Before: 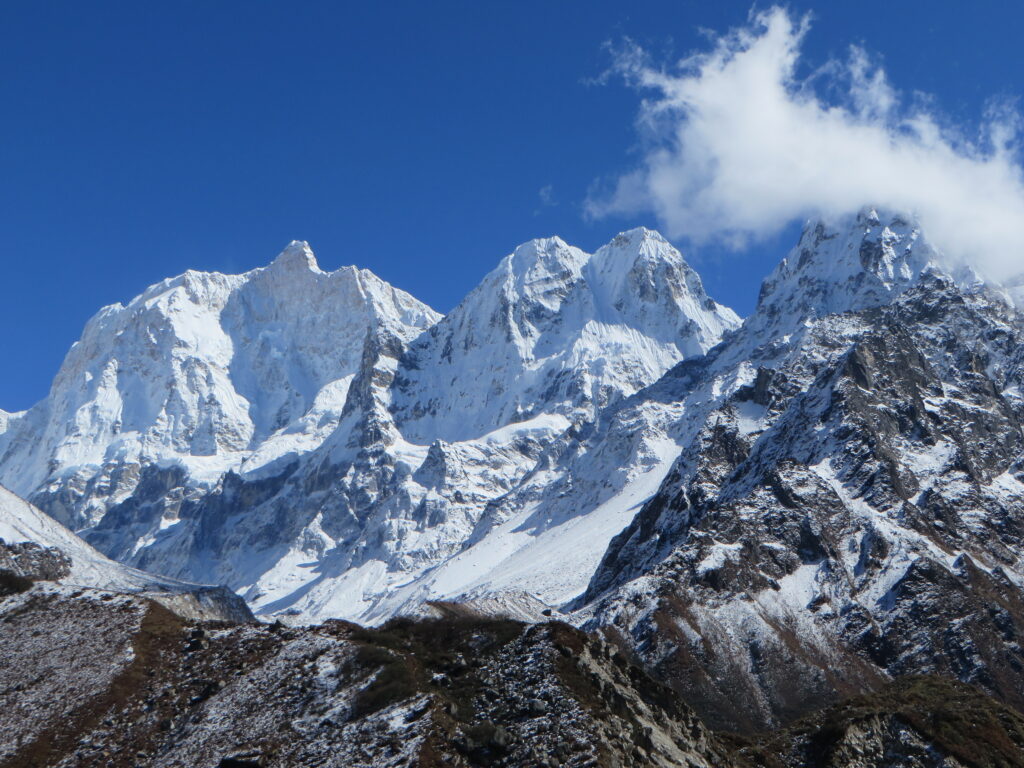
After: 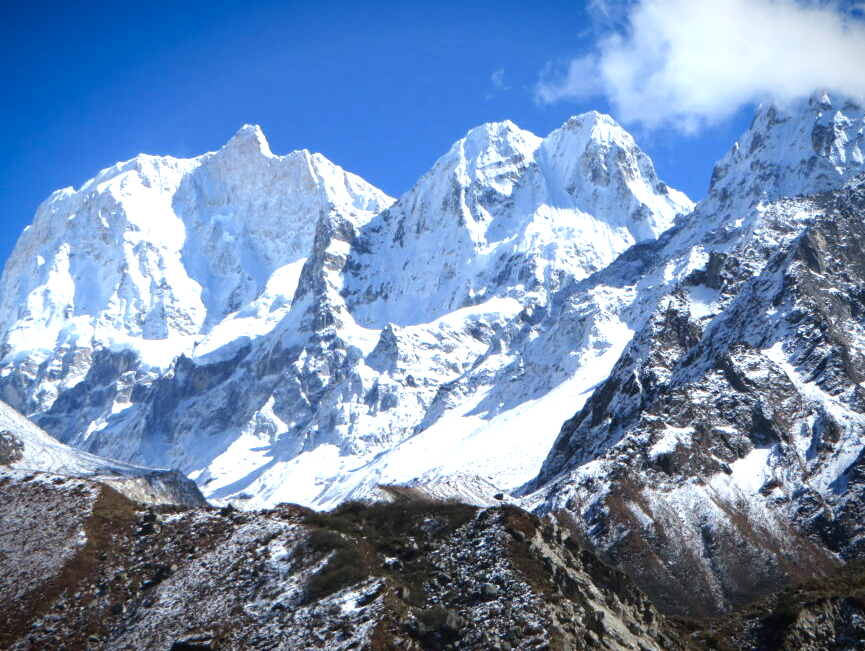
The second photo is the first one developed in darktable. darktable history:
crop and rotate: left 4.785%, top 15.229%, right 10.652%
exposure: exposure 0.95 EV, compensate exposure bias true, compensate highlight preservation false
vignetting: fall-off start 84.91%, fall-off radius 80.12%, brightness -0.983, saturation 0.499, width/height ratio 1.217
